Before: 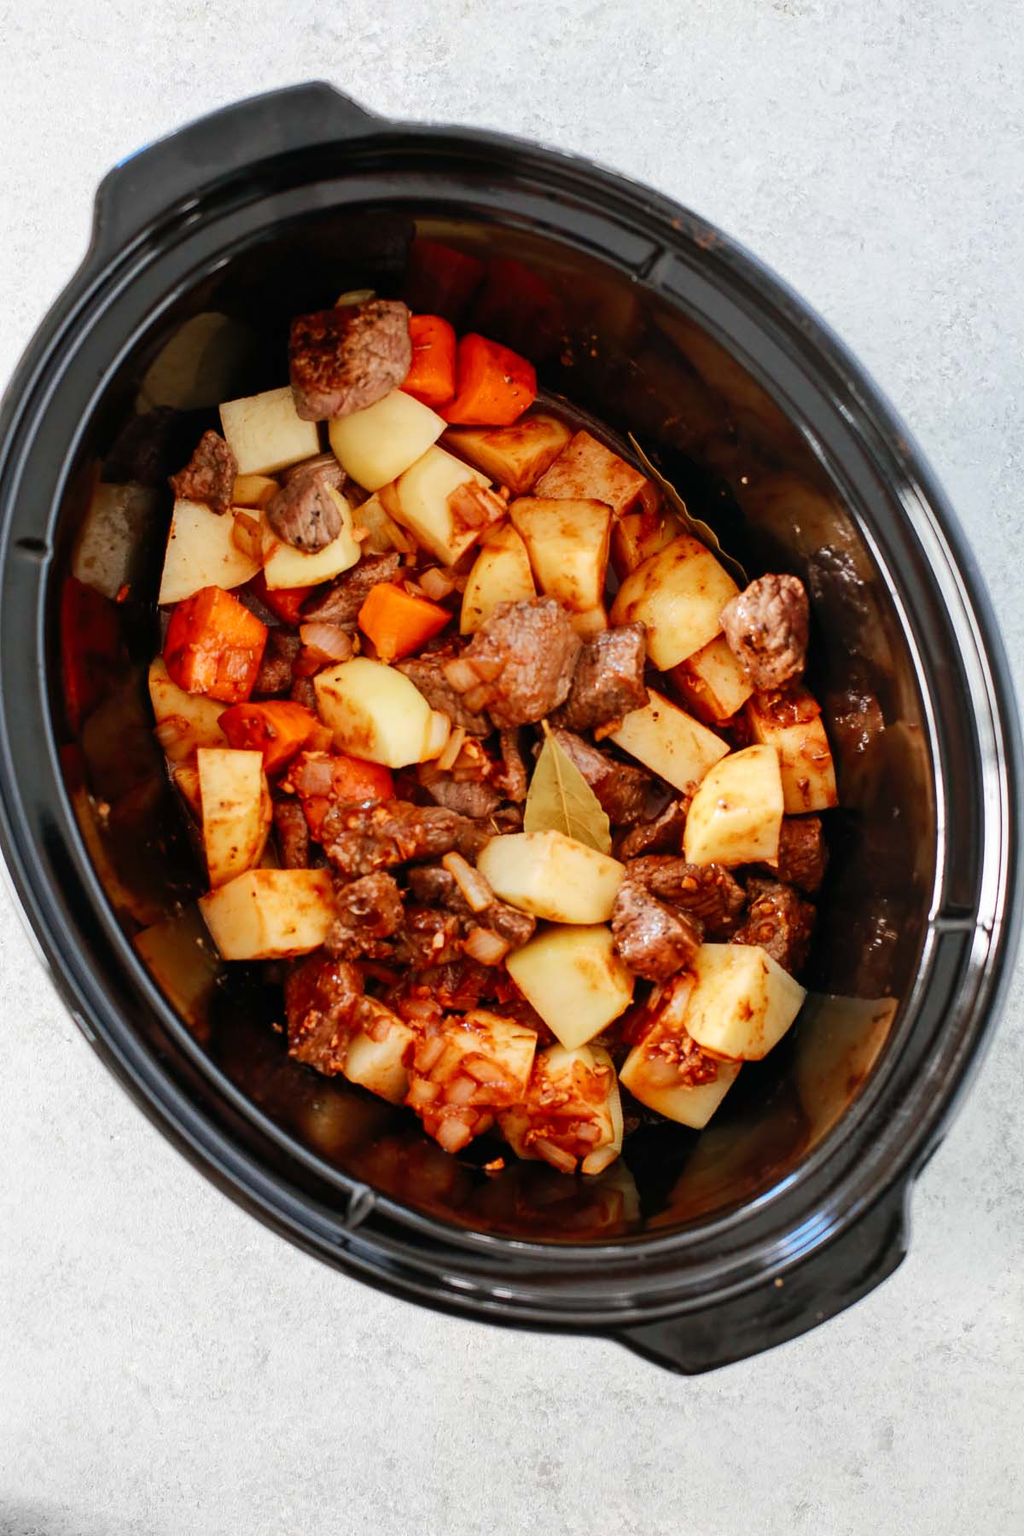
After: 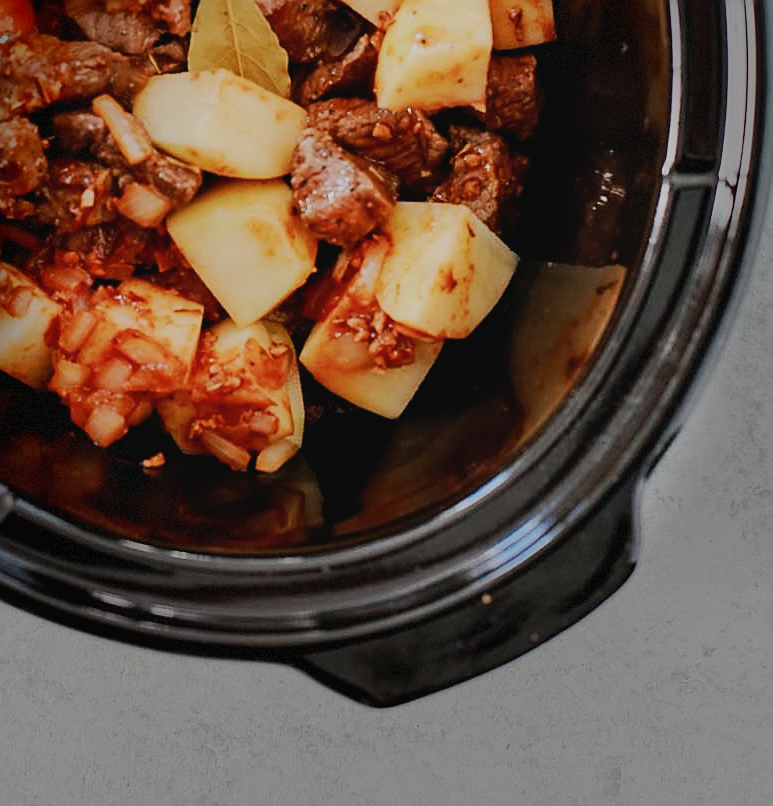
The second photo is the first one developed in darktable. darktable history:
tone curve: curves: ch0 [(0, 0) (0.003, 0.003) (0.011, 0.011) (0.025, 0.025) (0.044, 0.044) (0.069, 0.068) (0.1, 0.099) (0.136, 0.134) (0.177, 0.175) (0.224, 0.222) (0.277, 0.274) (0.335, 0.331) (0.399, 0.395) (0.468, 0.463) (0.543, 0.554) (0.623, 0.632) (0.709, 0.716) (0.801, 0.805) (0.898, 0.9) (1, 1)], preserve colors none
sharpen: on, module defaults
vignetting: fall-off start 68.33%, fall-off radius 30%, saturation 0.042, center (-0.066, -0.311), width/height ratio 0.992, shape 0.85, dithering 8-bit output
crop and rotate: left 35.509%, top 50.238%, bottom 4.934%
filmic rgb: black relative exposure -7.65 EV, white relative exposure 4.56 EV, hardness 3.61
contrast brightness saturation: contrast -0.08, brightness -0.04, saturation -0.11
exposure: black level correction 0.001, compensate highlight preservation false
